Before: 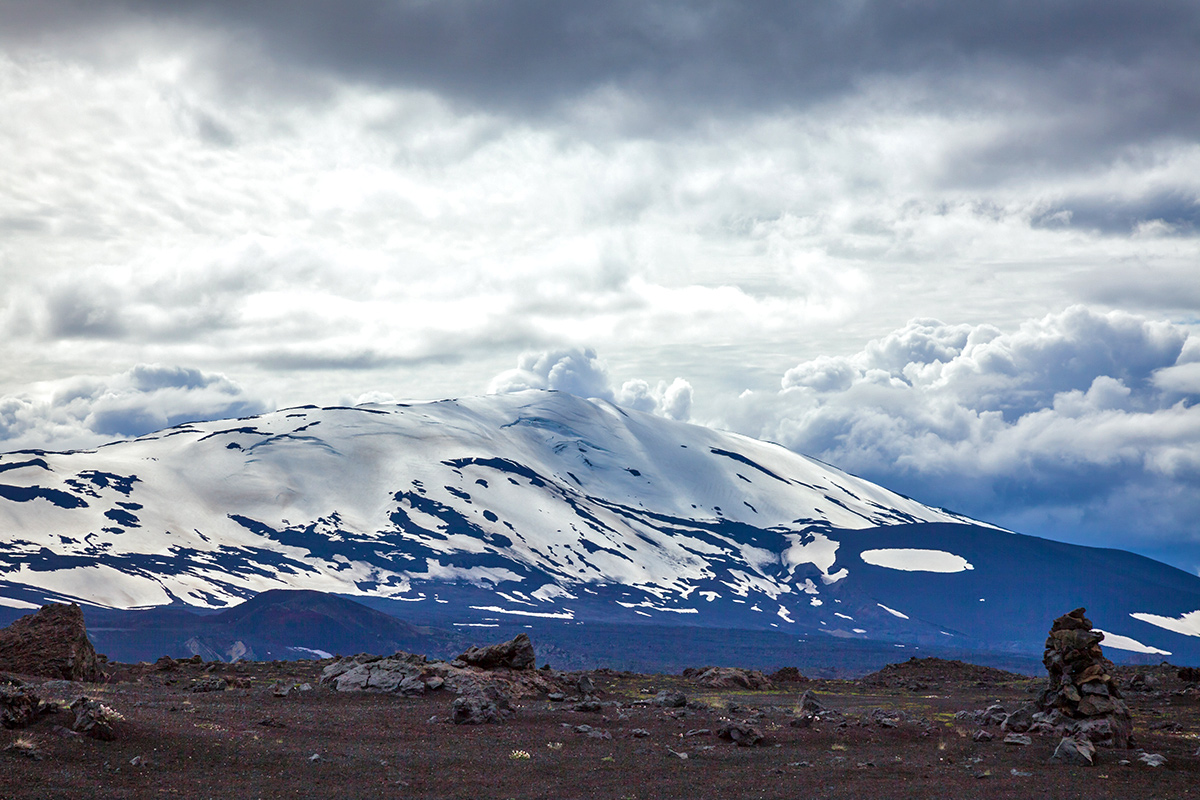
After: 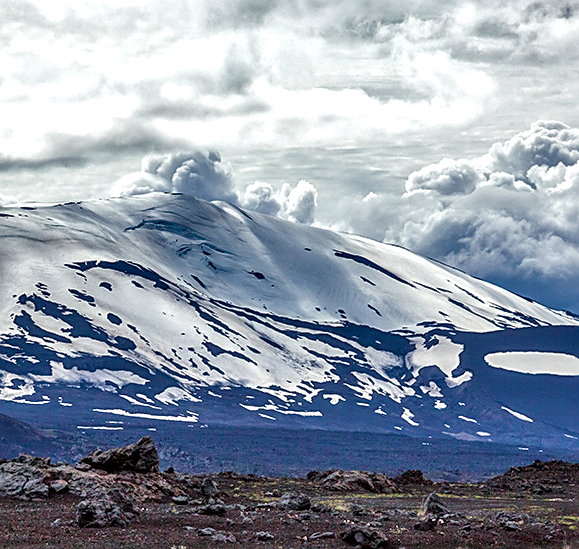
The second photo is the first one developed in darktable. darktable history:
crop: left 31.379%, top 24.658%, right 20.326%, bottom 6.628%
shadows and highlights: low approximation 0.01, soften with gaussian
sharpen: on, module defaults
contrast brightness saturation: saturation -0.05
local contrast: detail 150%
